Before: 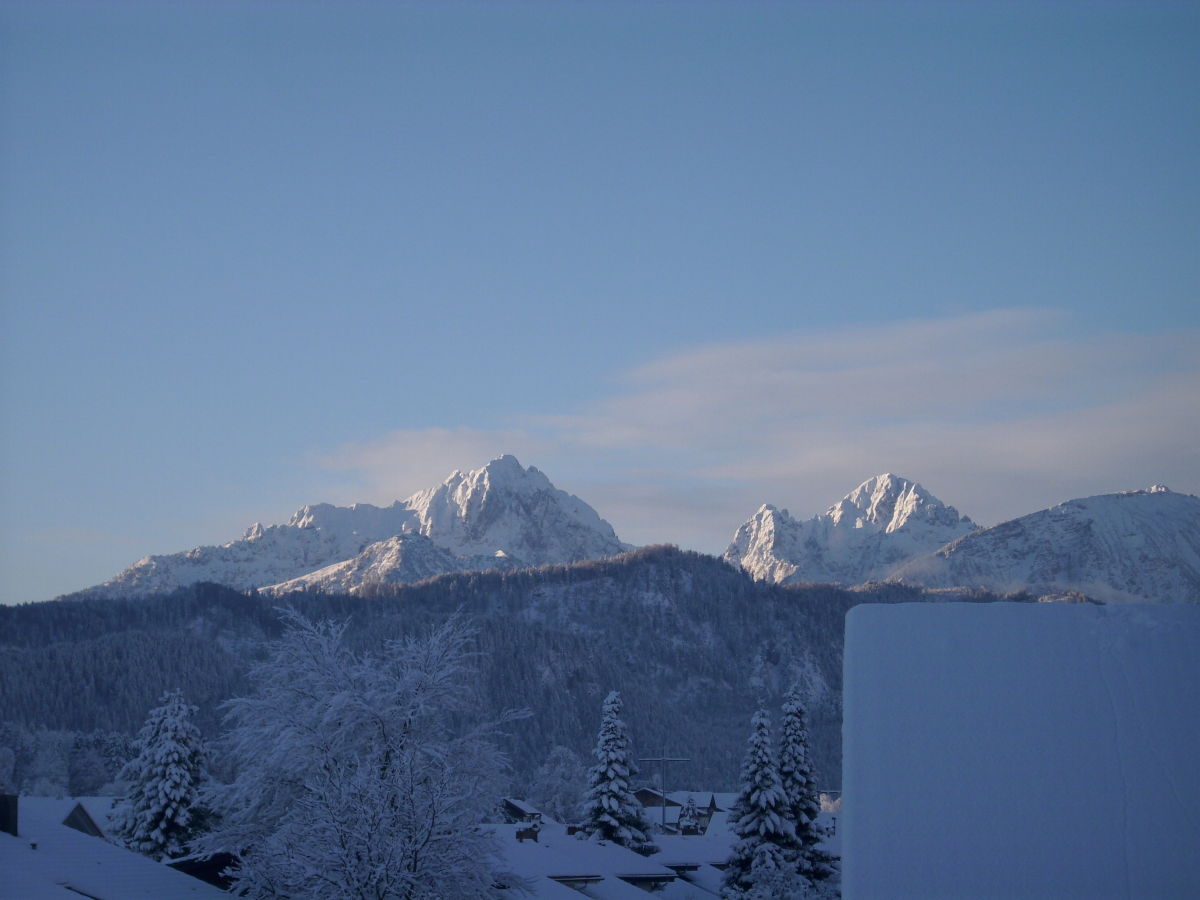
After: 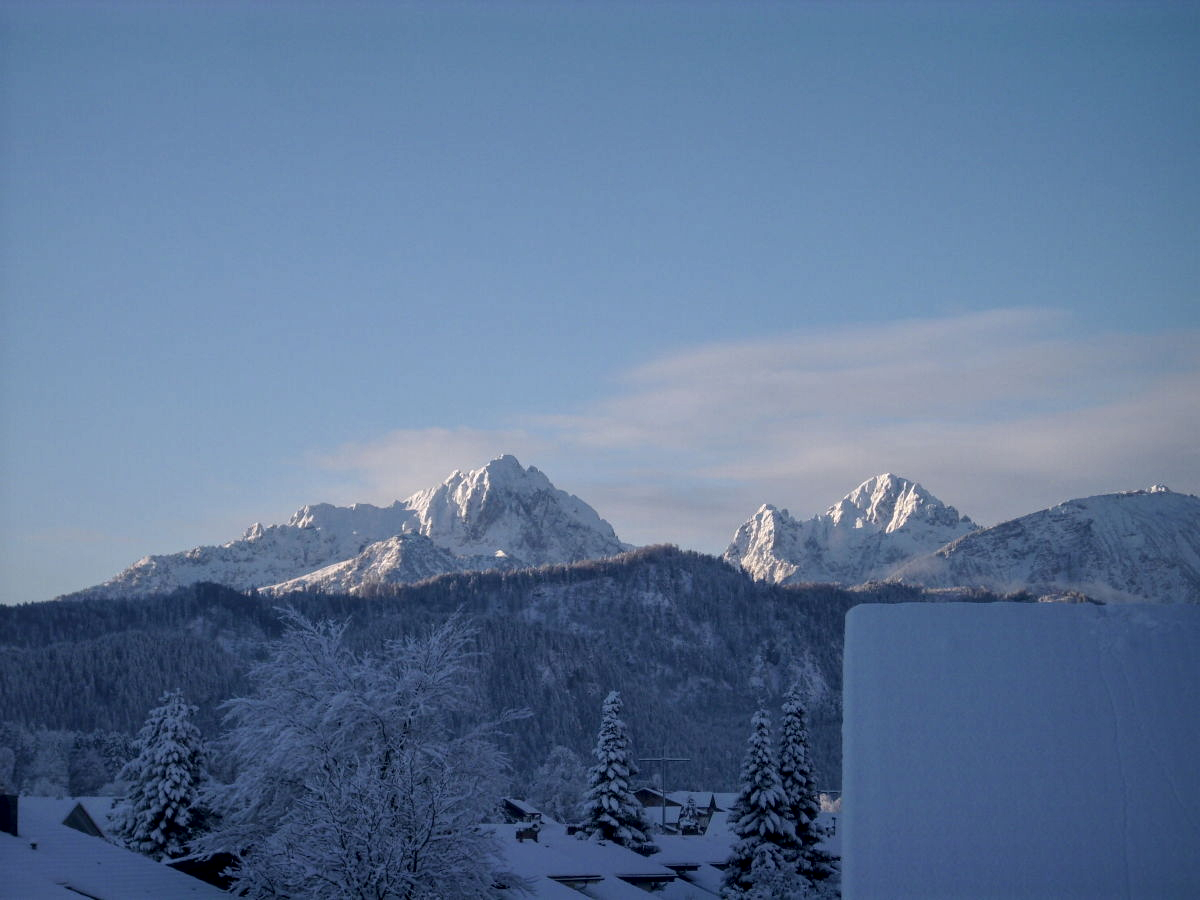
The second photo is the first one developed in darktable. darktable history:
local contrast: highlights 61%, detail 143%, midtone range 0.428
